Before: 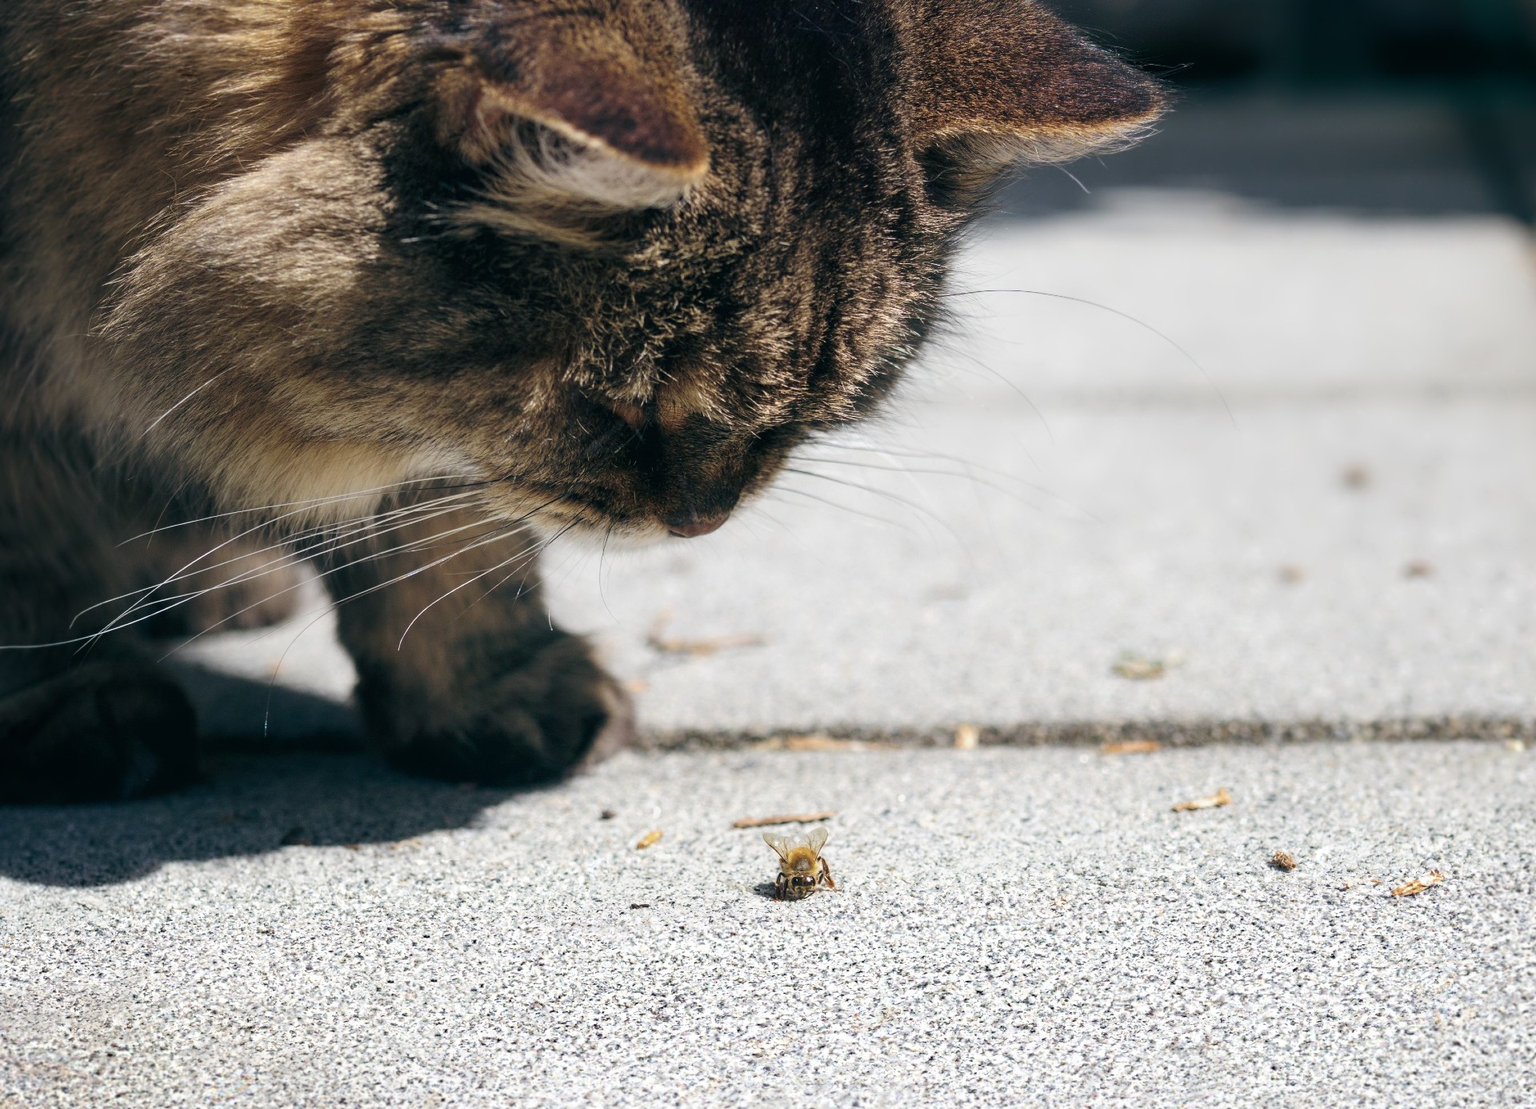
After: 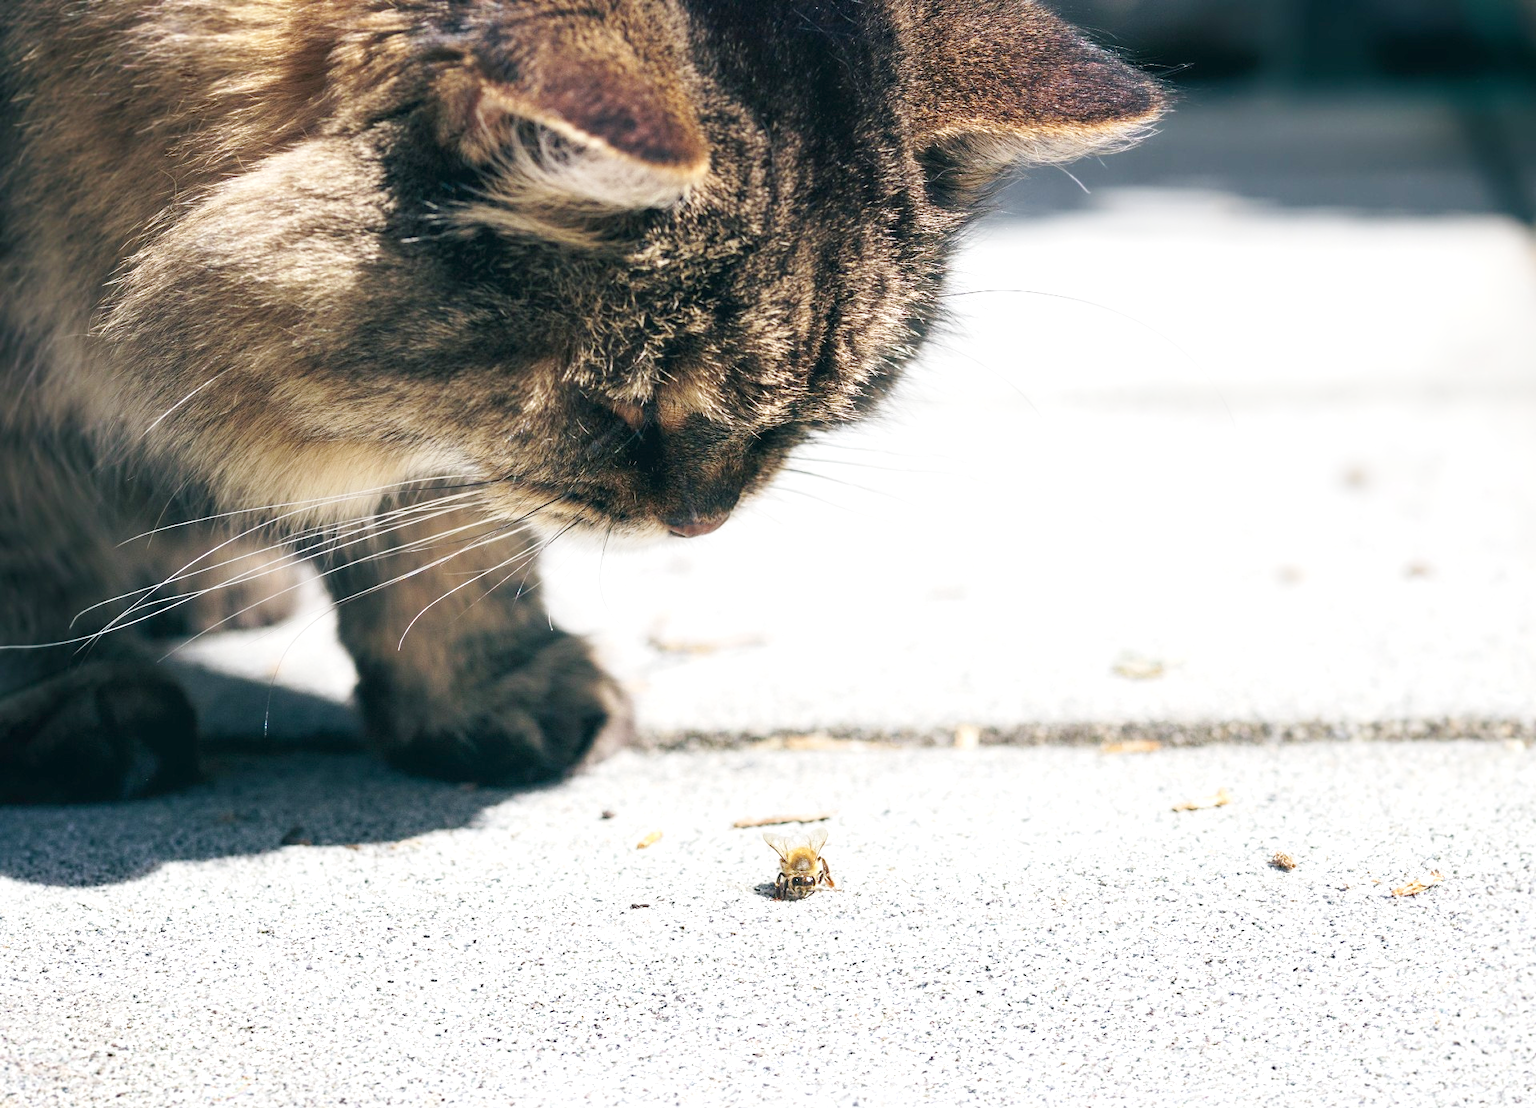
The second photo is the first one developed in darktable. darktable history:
base curve: curves: ch0 [(0, 0) (0.204, 0.334) (0.55, 0.733) (1, 1)], preserve colors none
exposure: exposure 0.564 EV, compensate highlight preservation false
